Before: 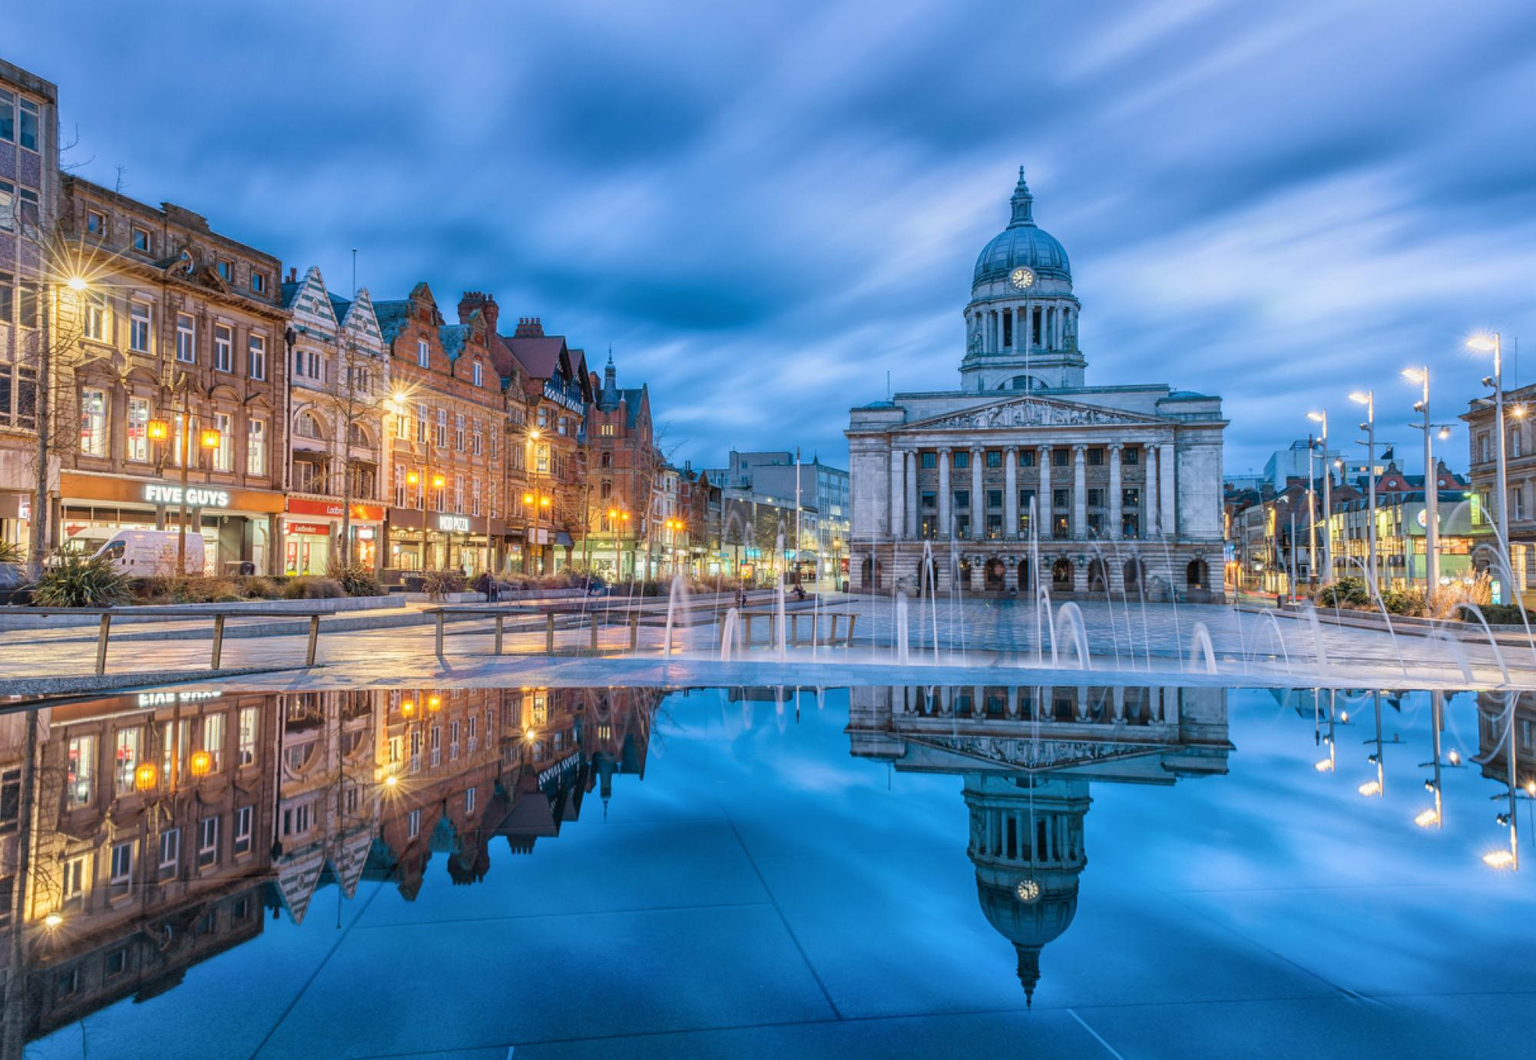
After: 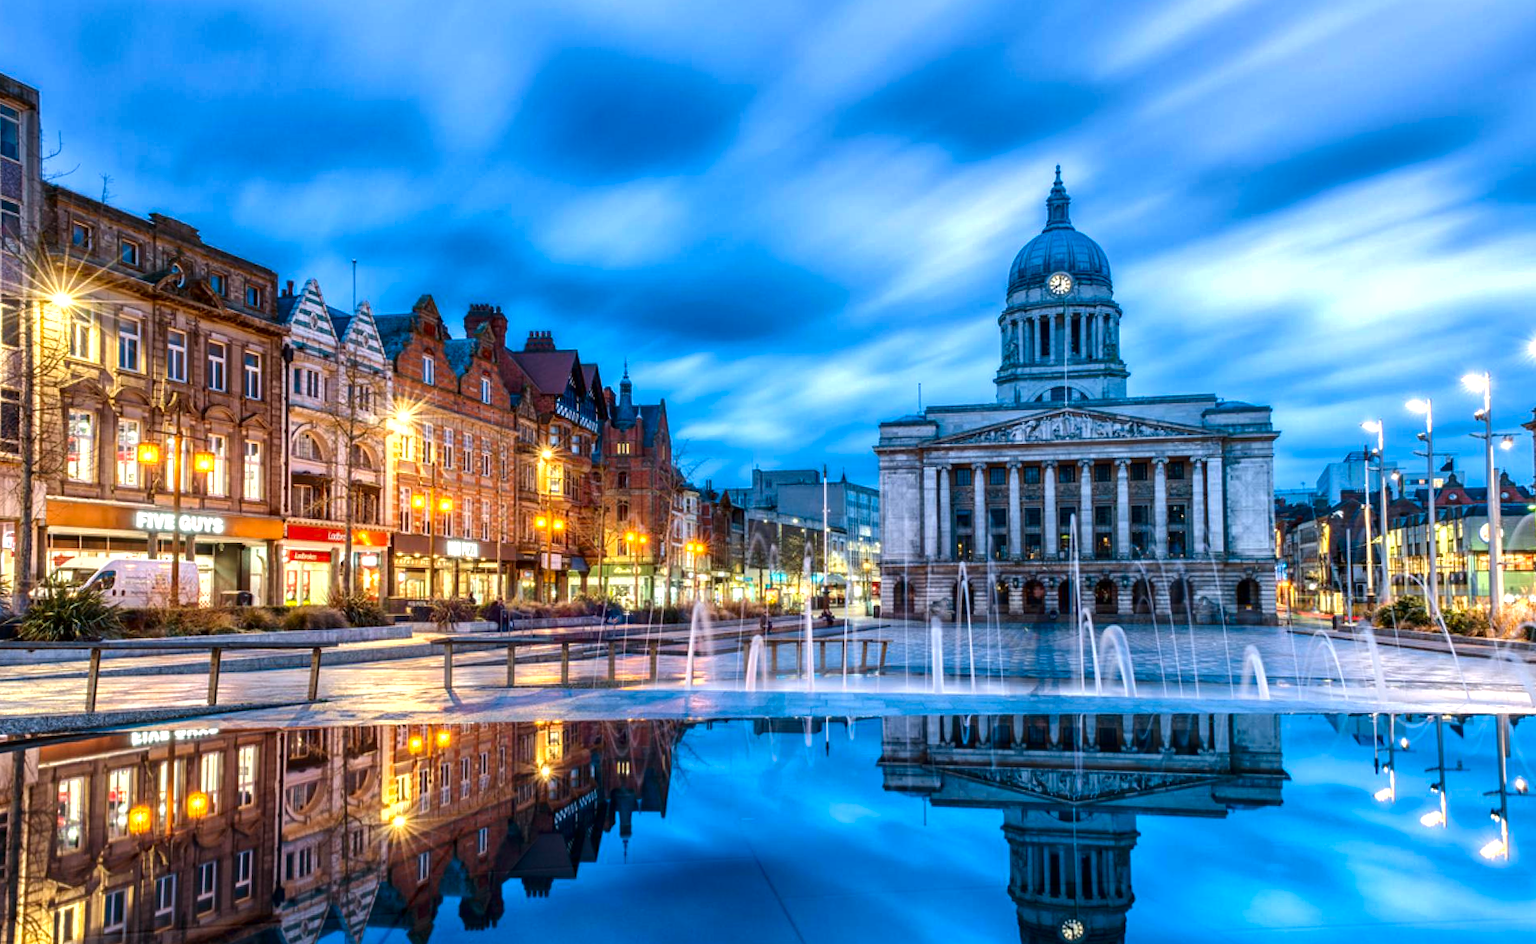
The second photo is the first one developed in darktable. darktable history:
crop and rotate: angle 0.583°, left 0.346%, right 3.561%, bottom 14.268%
contrast brightness saturation: contrast 0.102, brightness -0.278, saturation 0.148
exposure: compensate highlight preservation false
tone equalizer: -8 EV -0.789 EV, -7 EV -0.692 EV, -6 EV -0.621 EV, -5 EV -0.366 EV, -3 EV 0.4 EV, -2 EV 0.6 EV, -1 EV 0.675 EV, +0 EV 0.736 EV
shadows and highlights: shadows -20.09, white point adjustment -1.99, highlights -35.19
